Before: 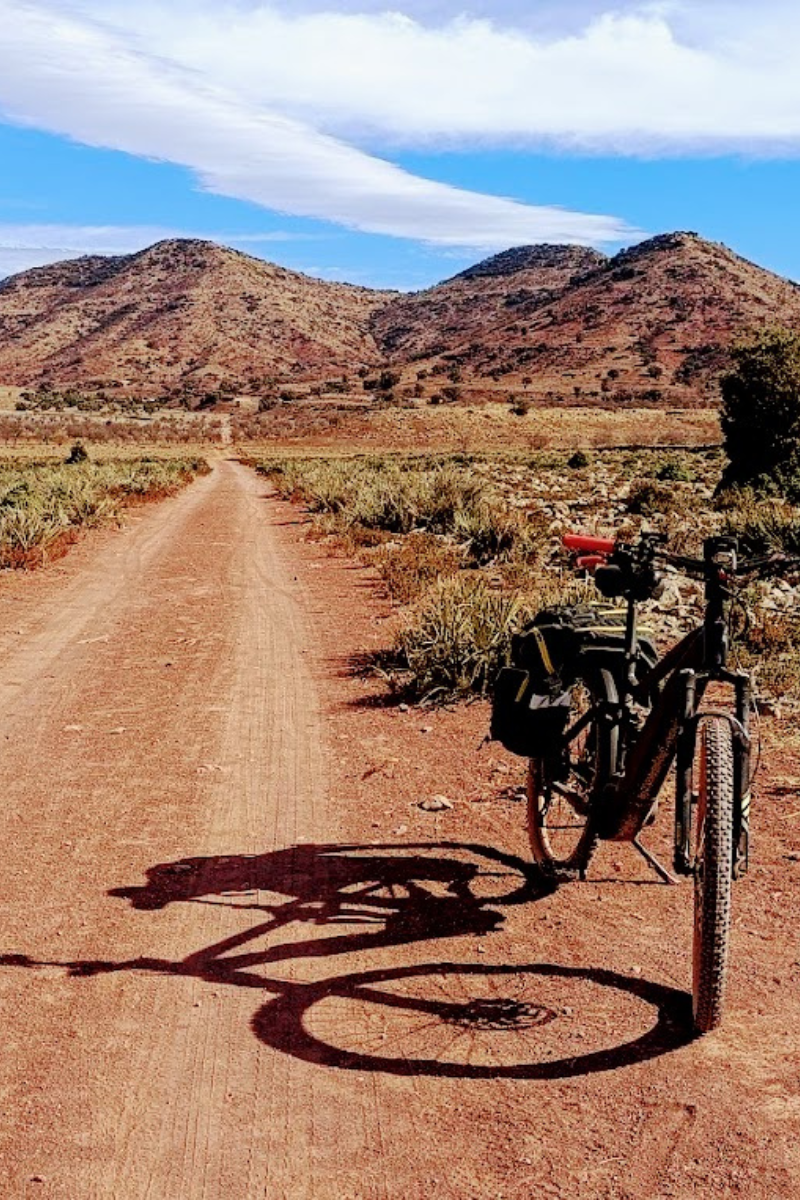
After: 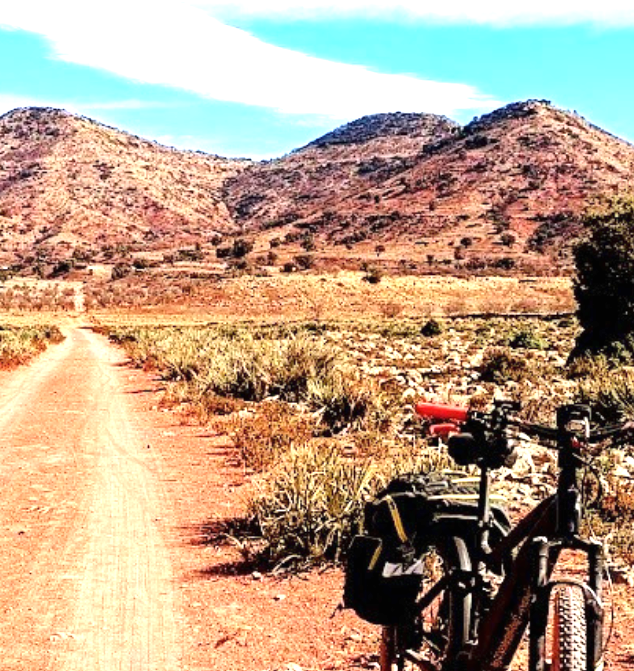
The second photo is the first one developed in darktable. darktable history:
crop: left 18.392%, top 11.067%, right 2.328%, bottom 32.953%
exposure: black level correction 0, exposure 1.19 EV, compensate exposure bias true, compensate highlight preservation false
